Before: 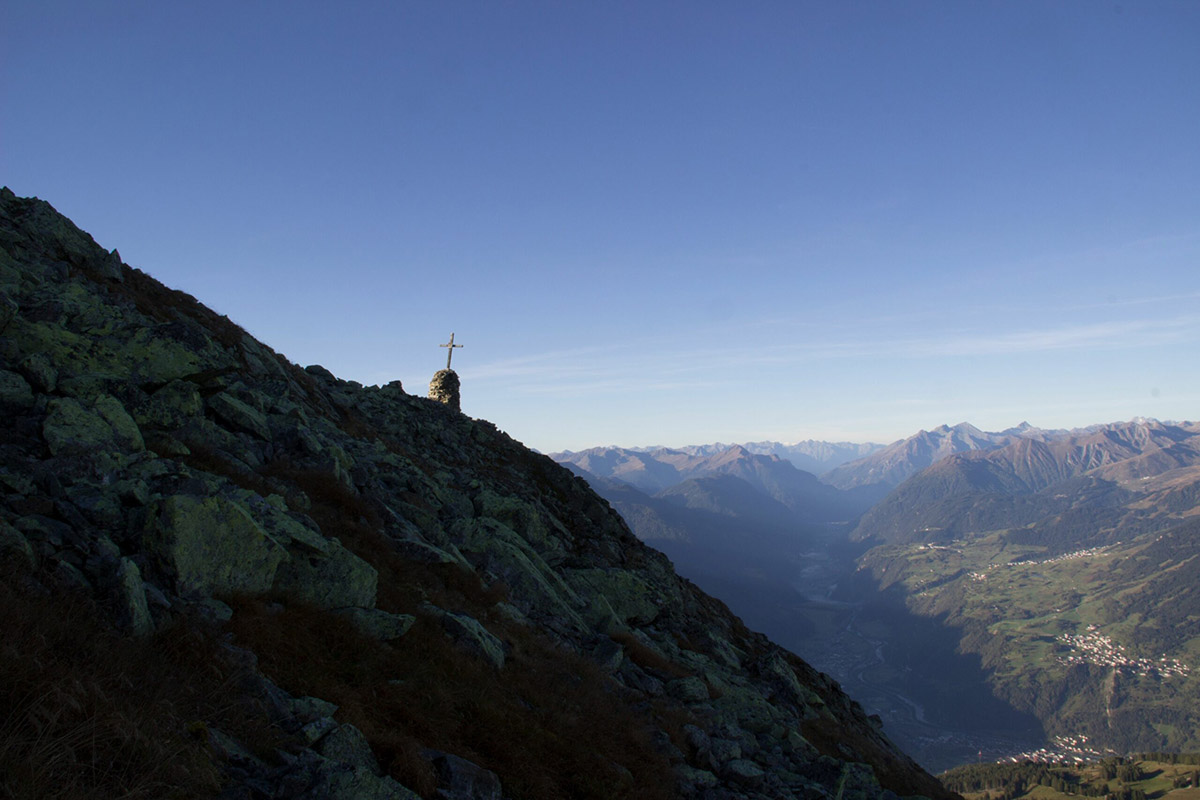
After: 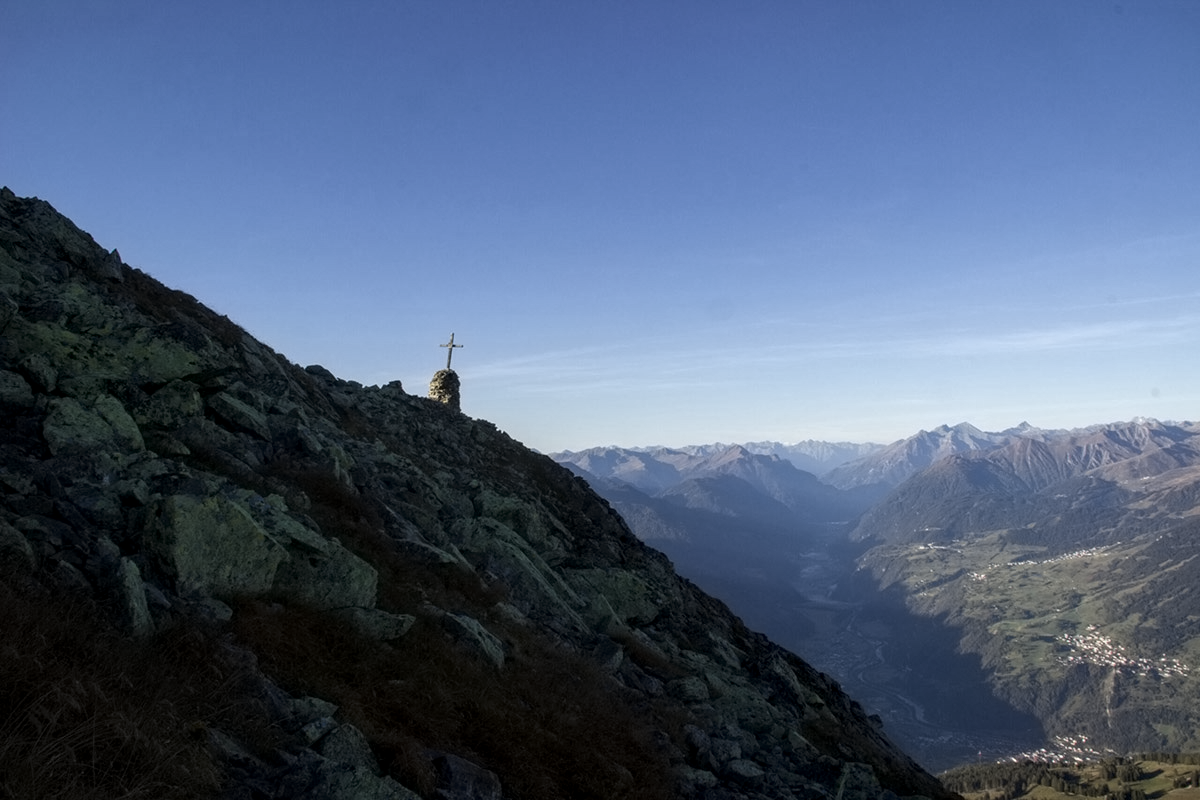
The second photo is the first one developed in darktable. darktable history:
contrast equalizer: y [[0.5 ×6], [0.5 ×6], [0.5 ×6], [0 ×6], [0, 0.039, 0.251, 0.29, 0.293, 0.292]]
local contrast: detail 130%
white balance: red 0.986, blue 1.01
